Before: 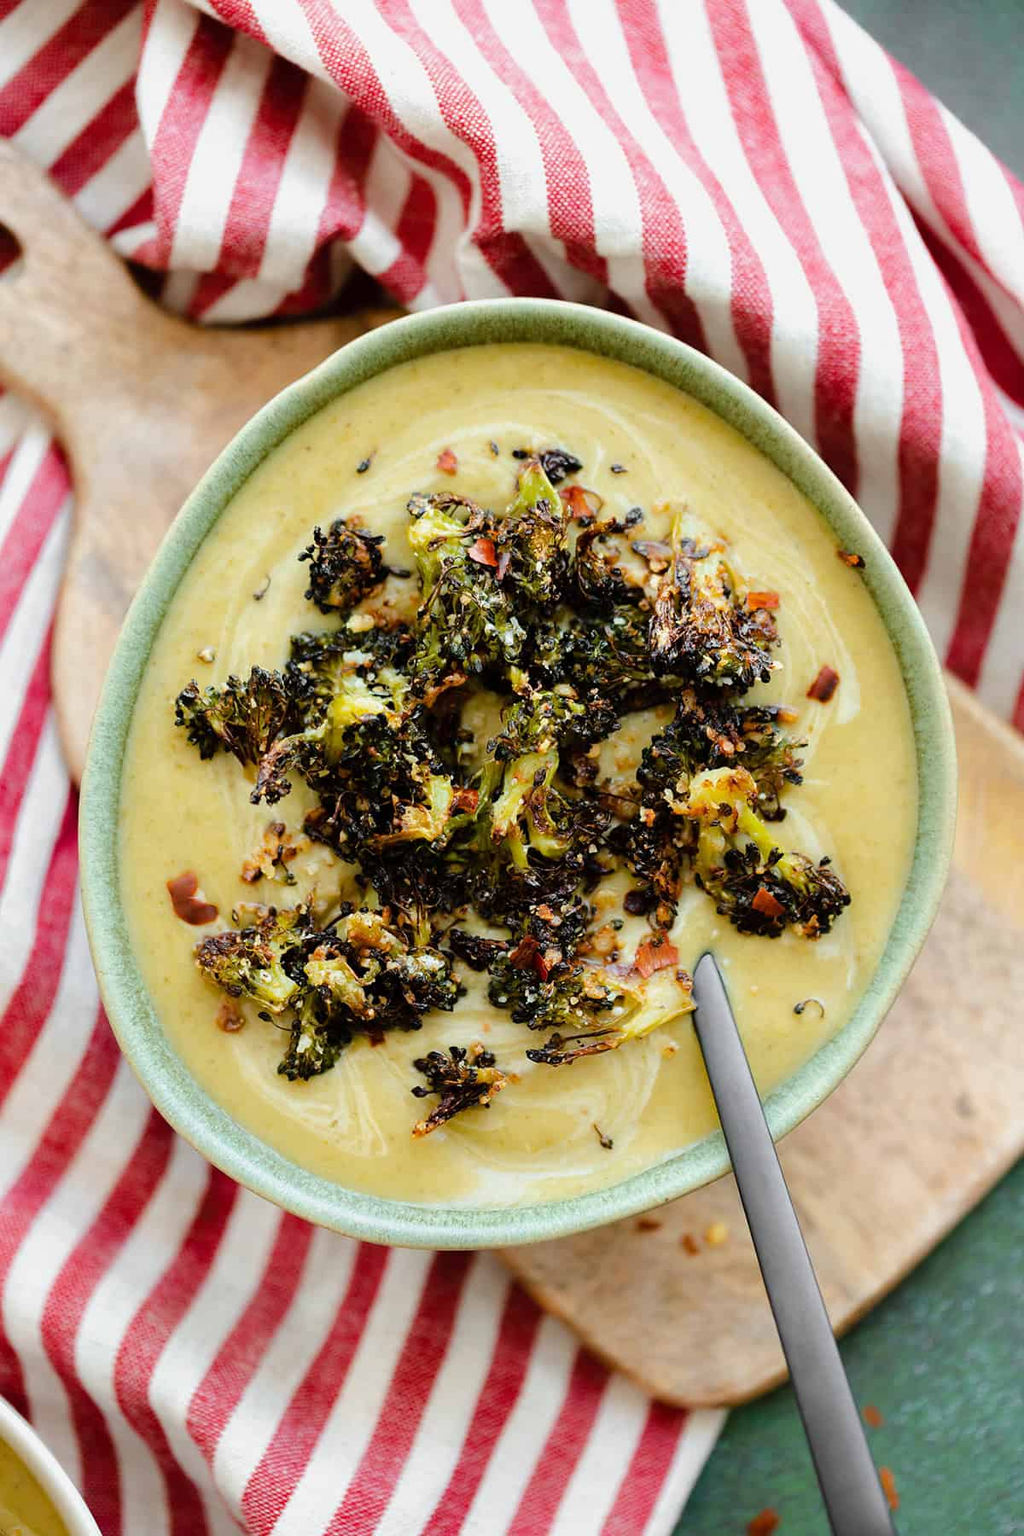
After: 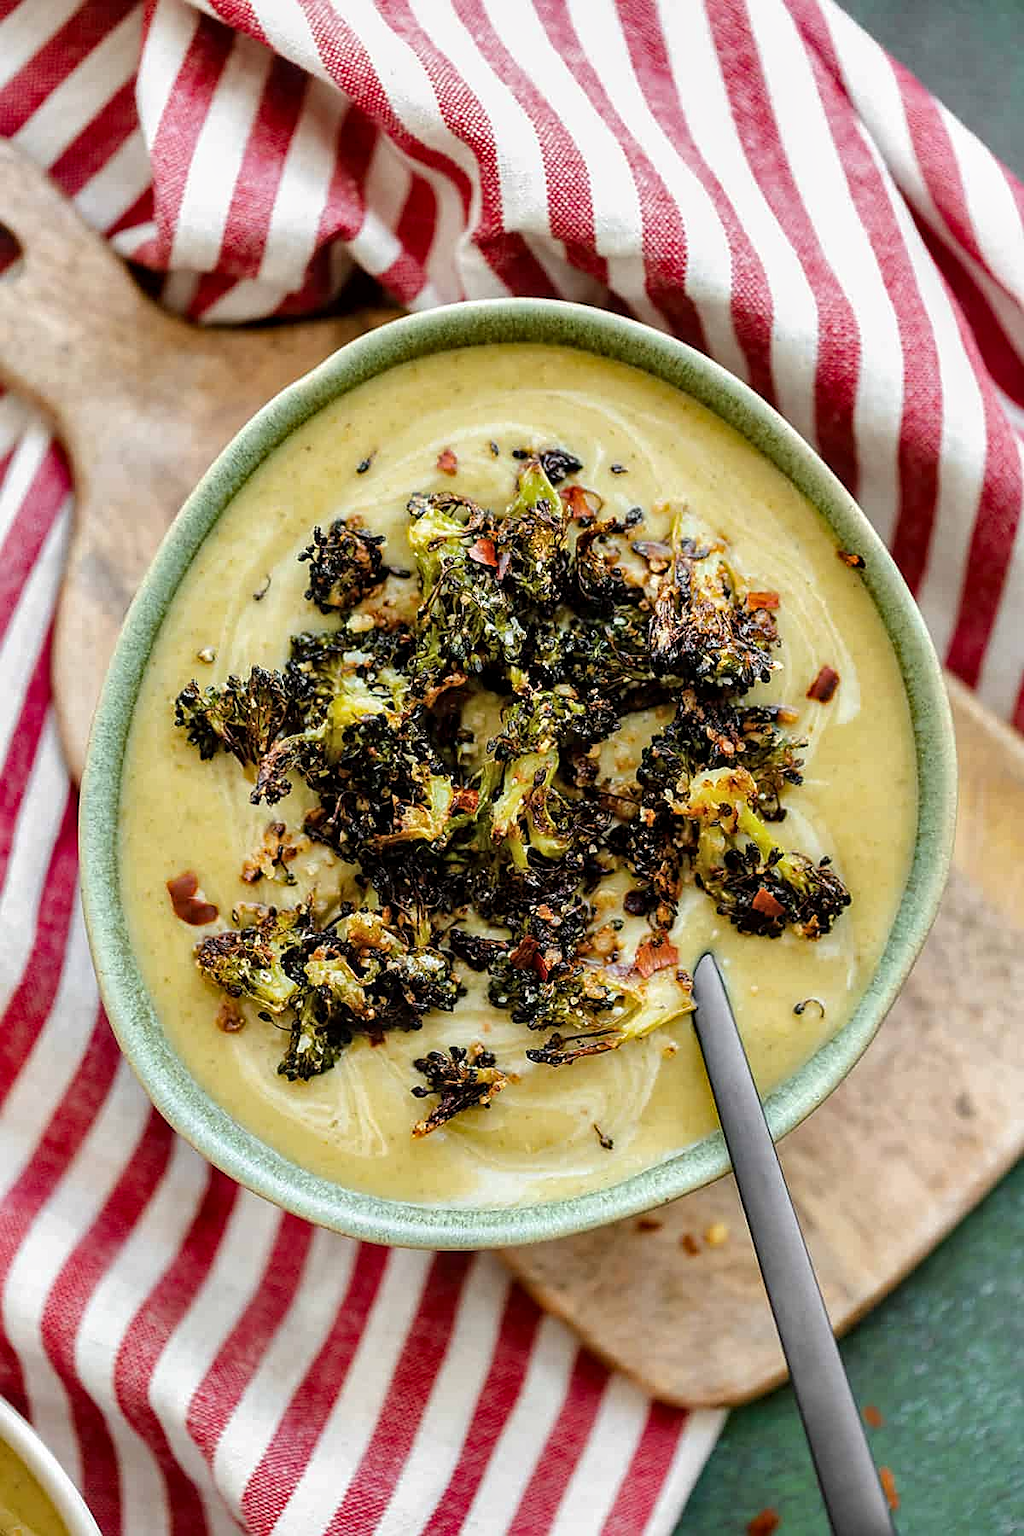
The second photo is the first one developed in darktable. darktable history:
shadows and highlights: shadows 25.64, highlights -48.04, soften with gaussian
local contrast: detail 130%
sharpen: on, module defaults
color balance rgb: highlights gain › chroma 0.108%, highlights gain › hue 332.68°, perceptual saturation grading › global saturation -0.05%
